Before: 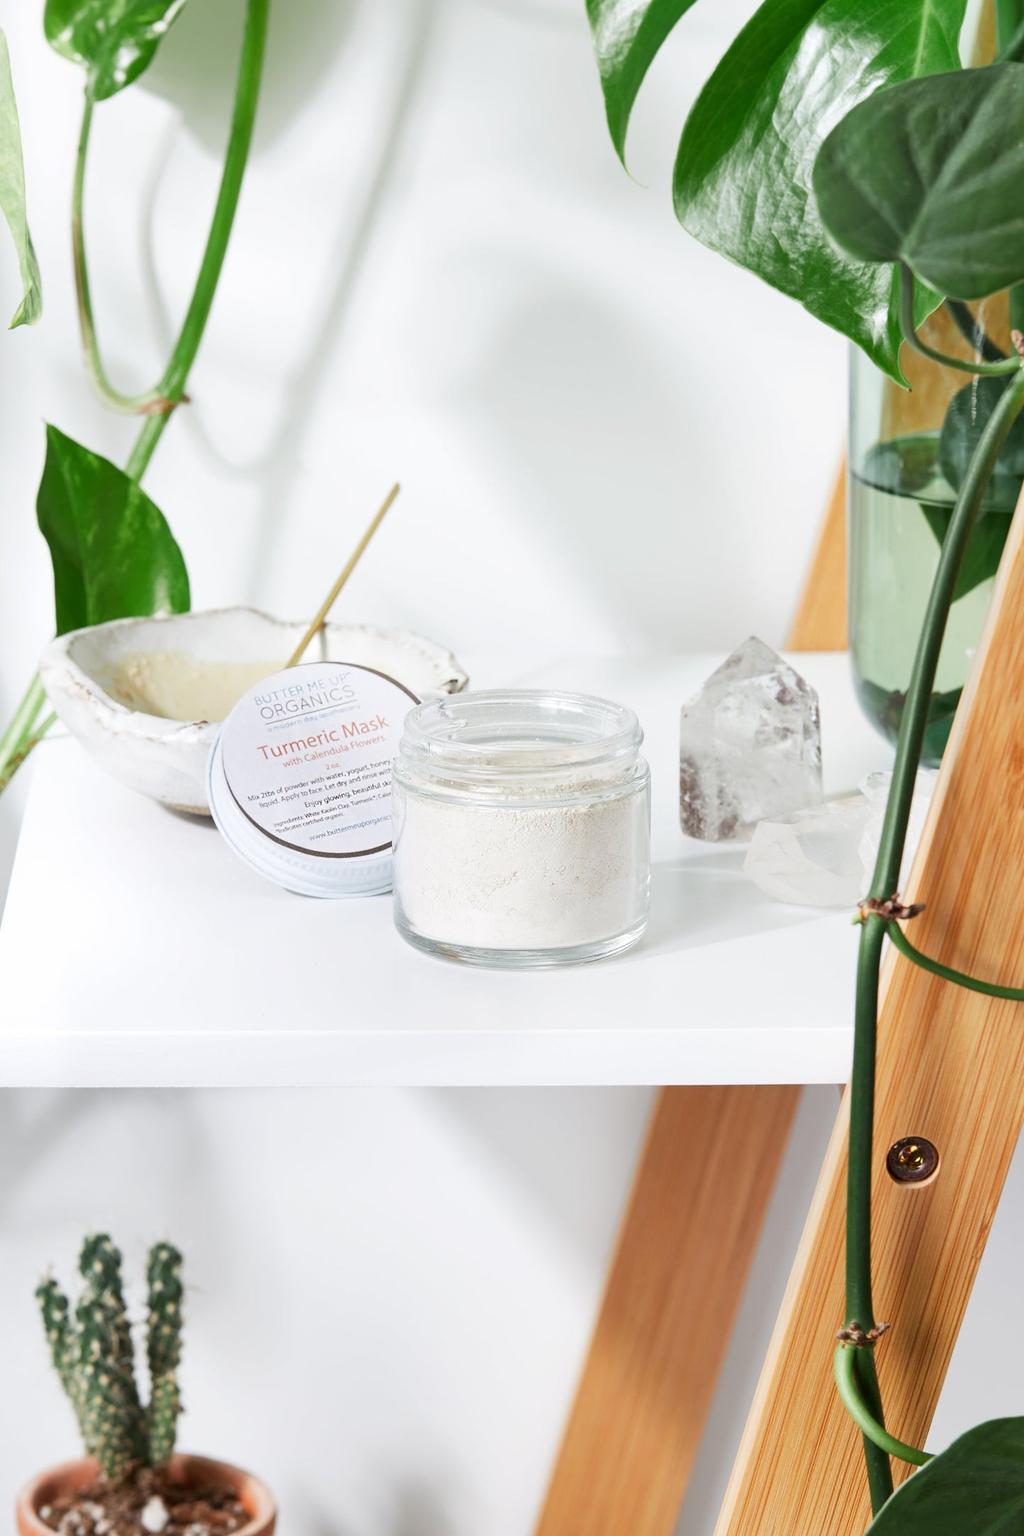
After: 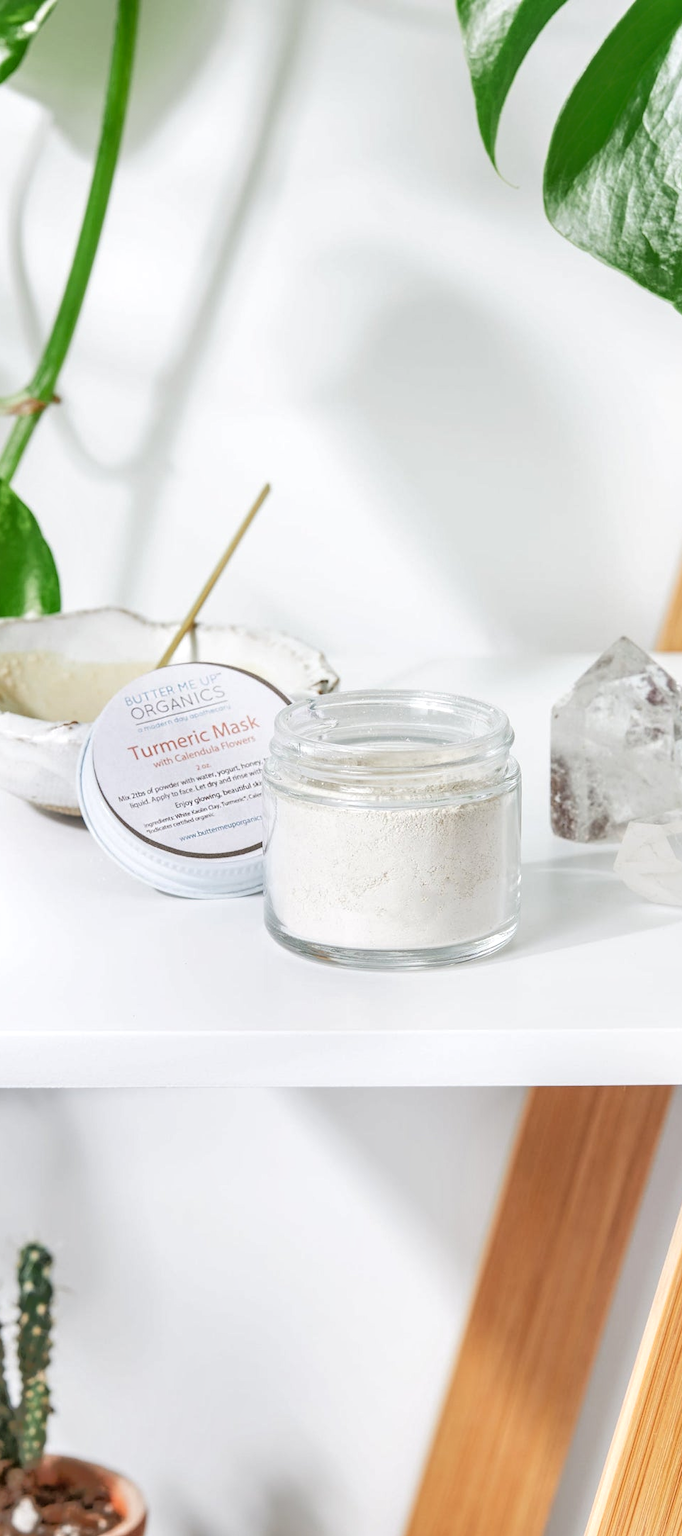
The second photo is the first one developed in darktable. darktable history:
local contrast: highlights 0%, shadows 0%, detail 133%
tone equalizer: -8 EV -0.528 EV, -7 EV -0.319 EV, -6 EV -0.083 EV, -5 EV 0.413 EV, -4 EV 0.985 EV, -3 EV 0.791 EV, -2 EV -0.01 EV, -1 EV 0.14 EV, +0 EV -0.012 EV, smoothing 1
crop and rotate: left 12.673%, right 20.66%
